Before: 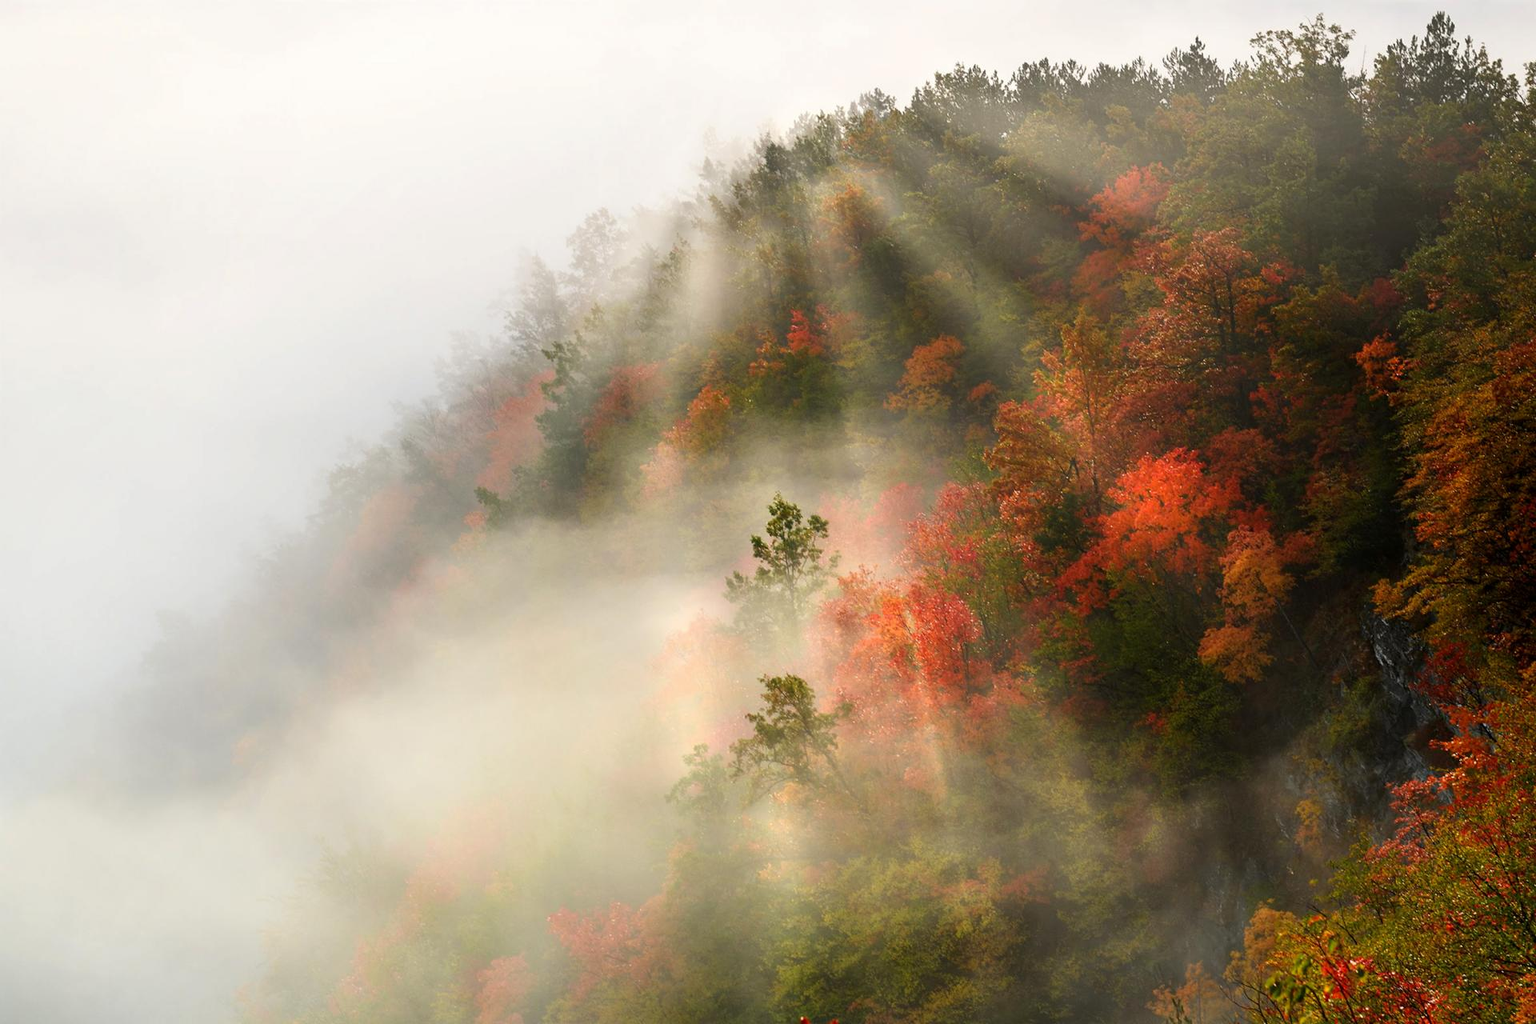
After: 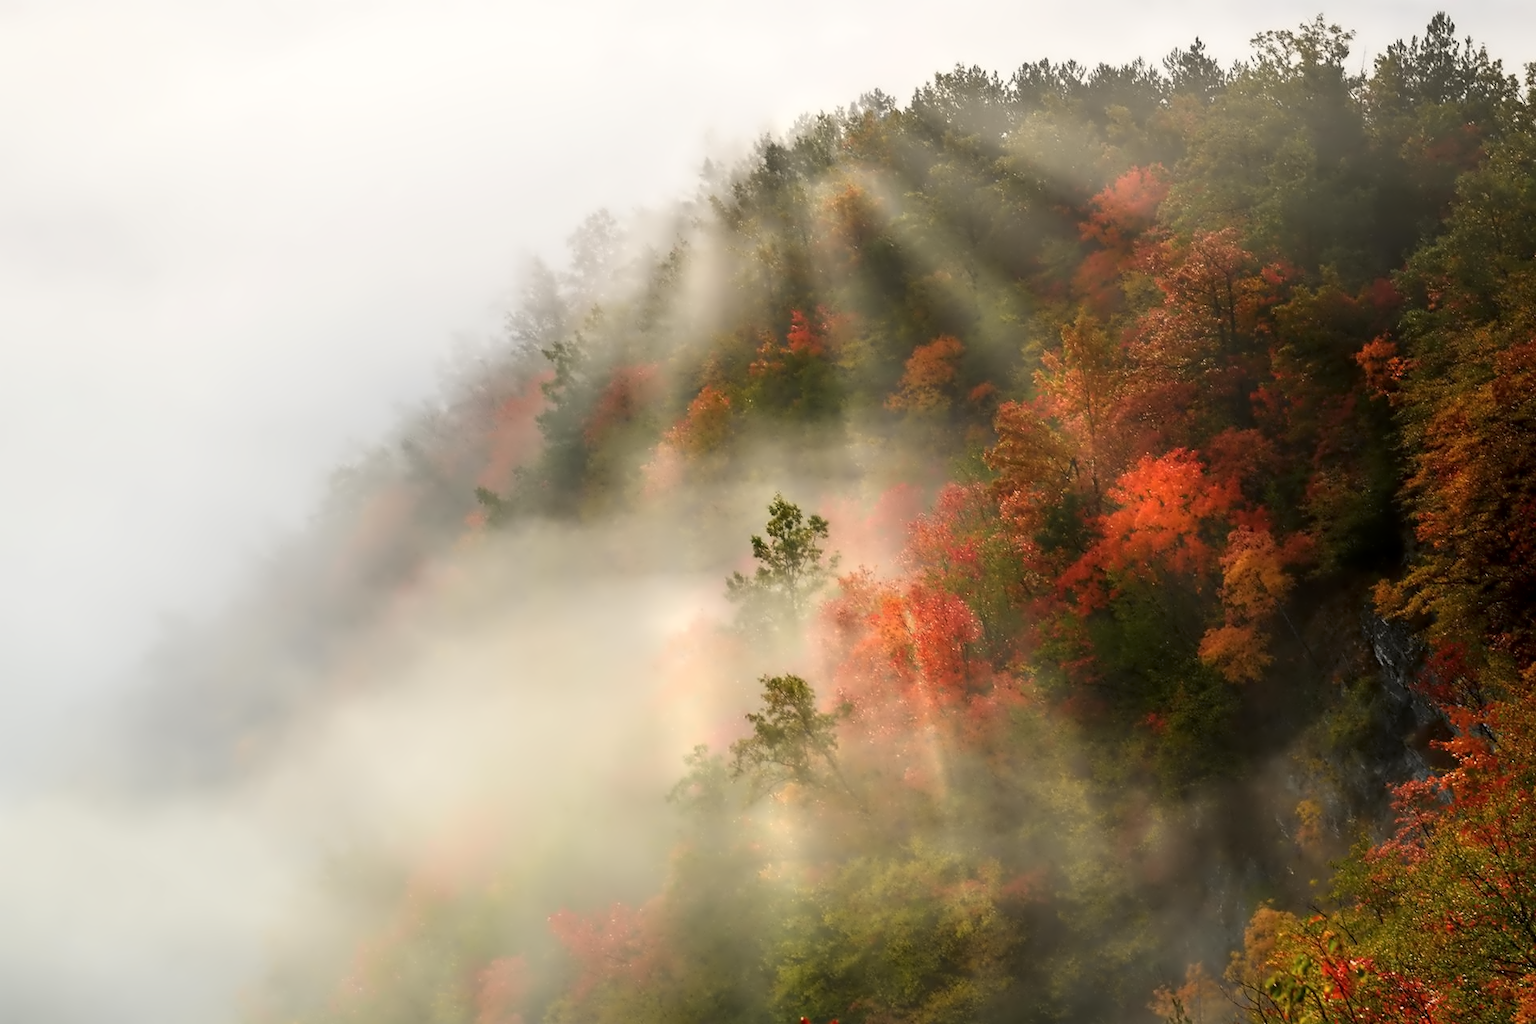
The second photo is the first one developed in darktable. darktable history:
local contrast: highlights 100%, shadows 100%, detail 120%, midtone range 0.2
contrast equalizer: octaves 7, y [[0.5 ×6], [0.5 ×6], [0.5 ×6], [0, 0.033, 0.067, 0.1, 0.133, 0.167], [0, 0.05, 0.1, 0.15, 0.2, 0.25]]
